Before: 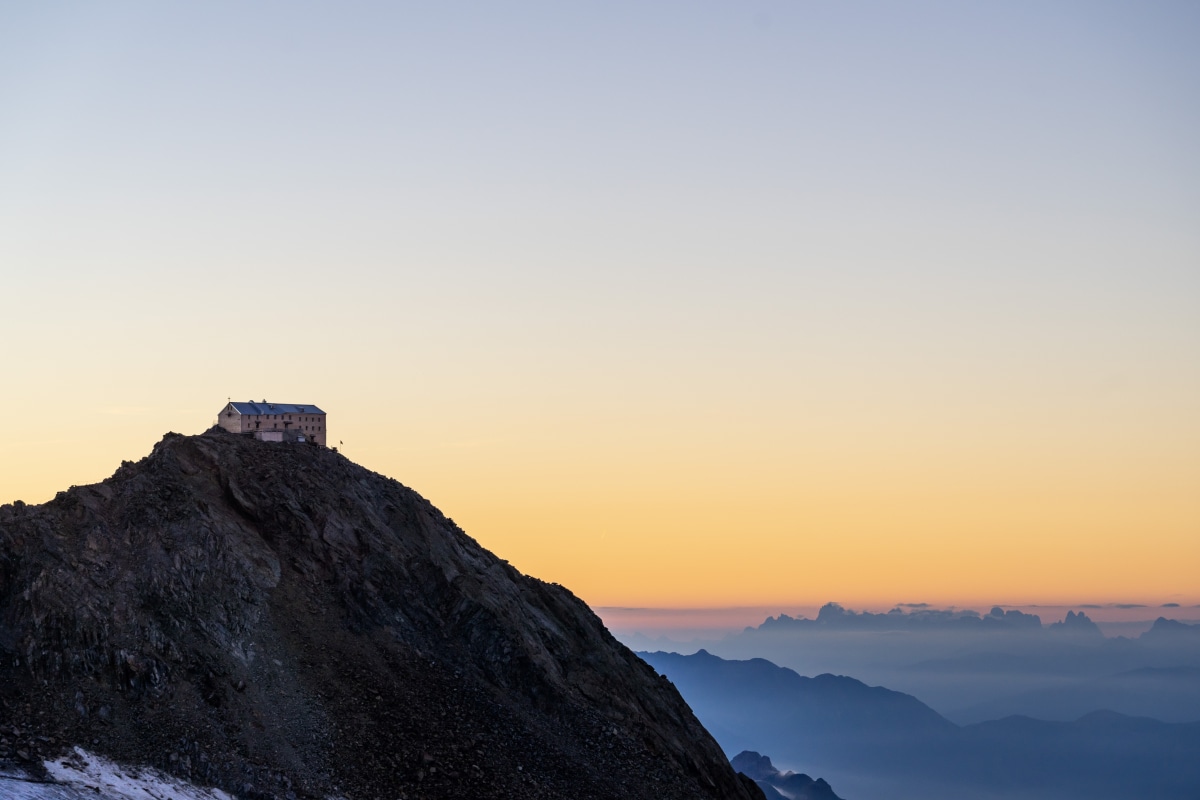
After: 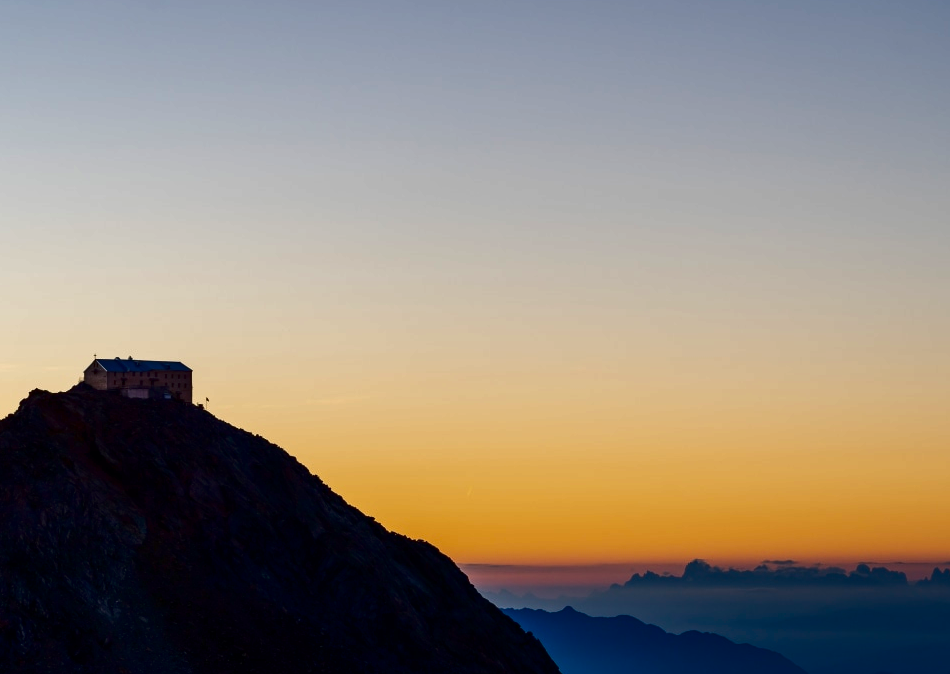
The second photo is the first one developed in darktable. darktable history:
crop: left 11.225%, top 5.381%, right 9.565%, bottom 10.314%
contrast brightness saturation: contrast 0.09, brightness -0.59, saturation 0.17
